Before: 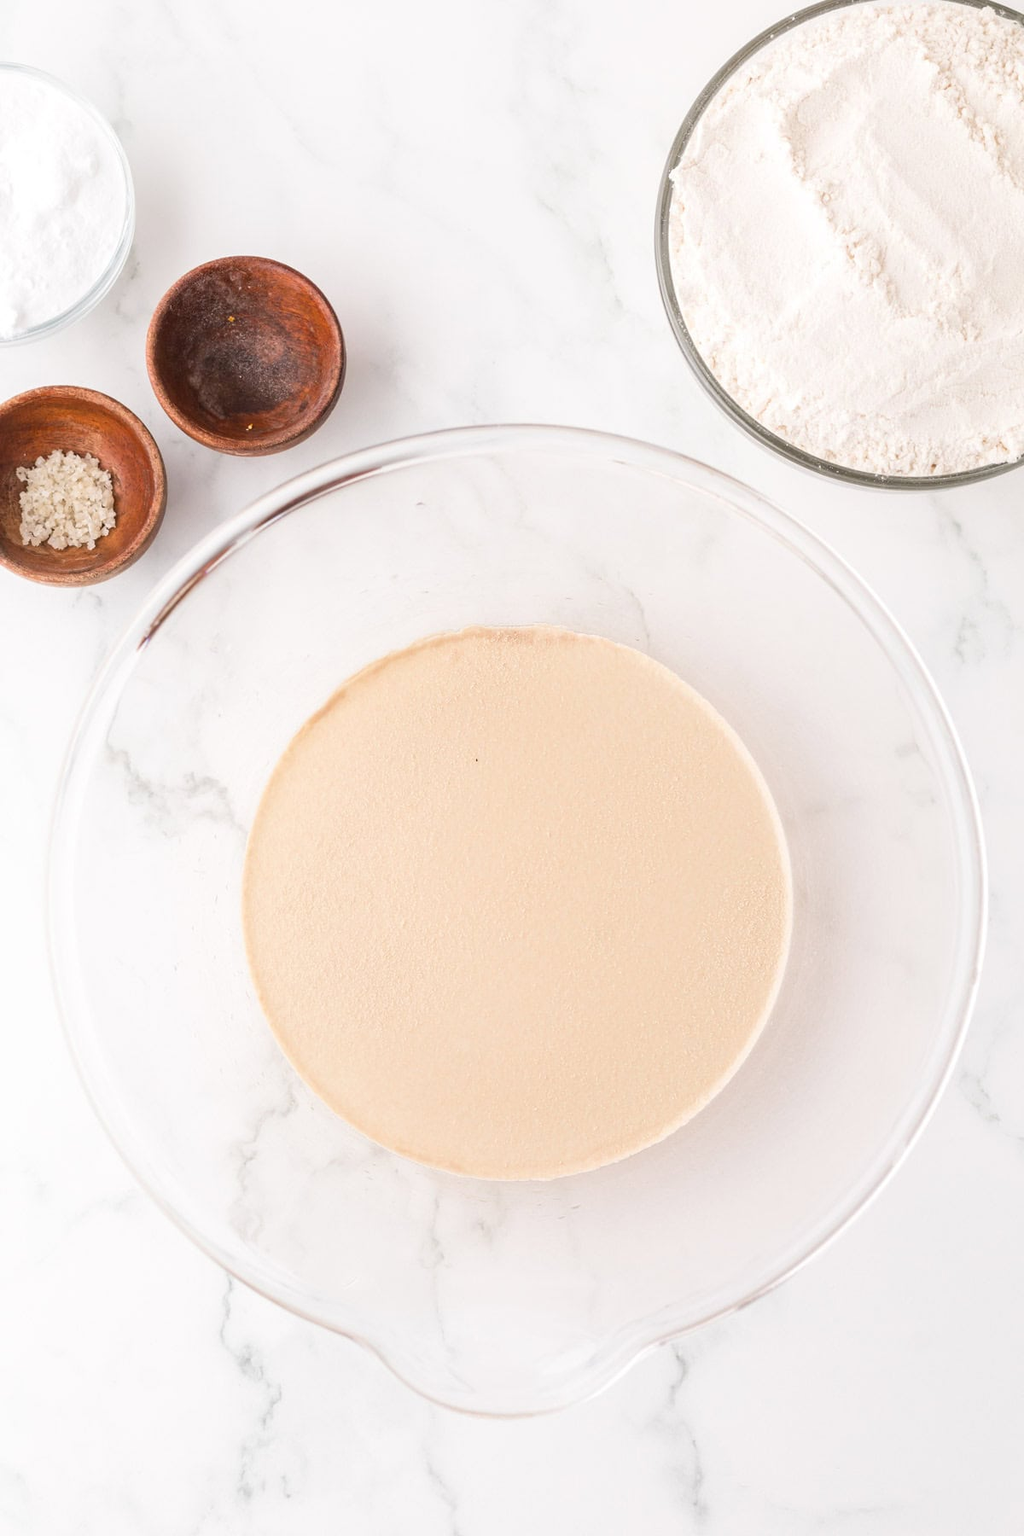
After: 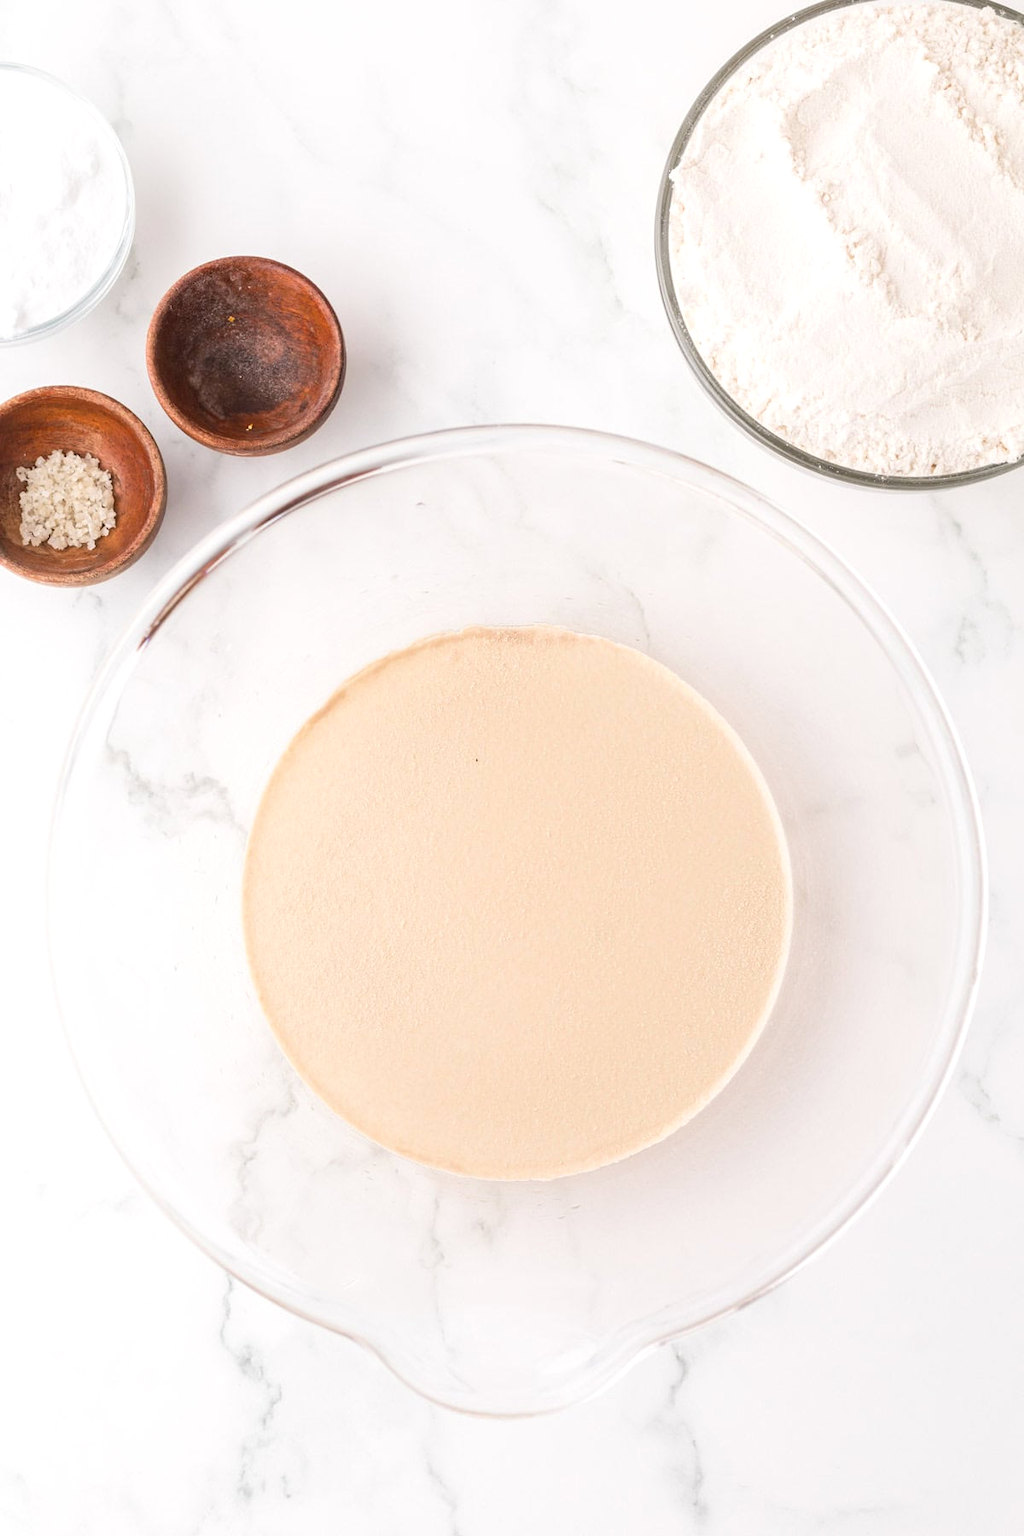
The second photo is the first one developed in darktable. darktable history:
exposure: exposure 0.084 EV, compensate highlight preservation false
